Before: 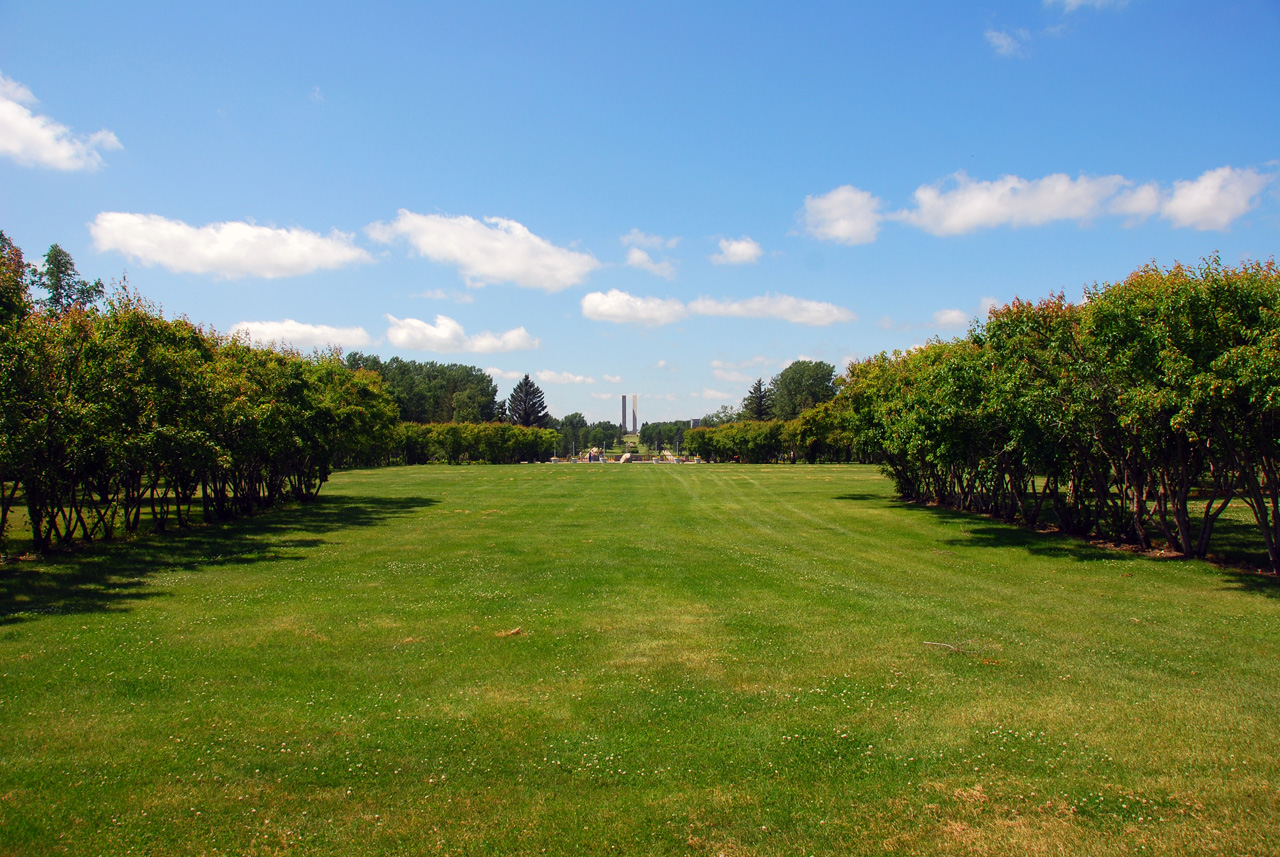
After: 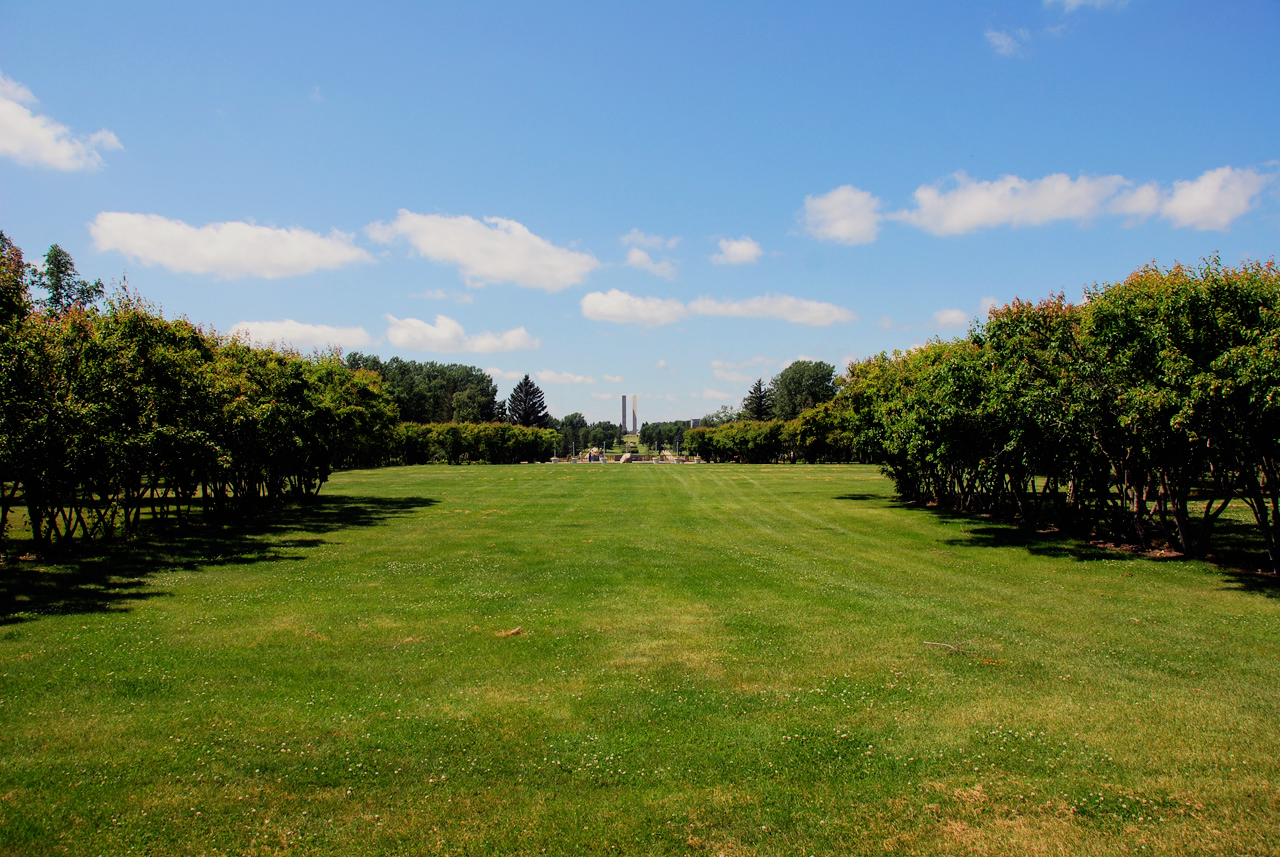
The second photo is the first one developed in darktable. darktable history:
filmic rgb: black relative exposure -7.75 EV, white relative exposure 4.44 EV, hardness 3.75, latitude 49.08%, contrast 1.101, color science v5 (2021), contrast in shadows safe, contrast in highlights safe
